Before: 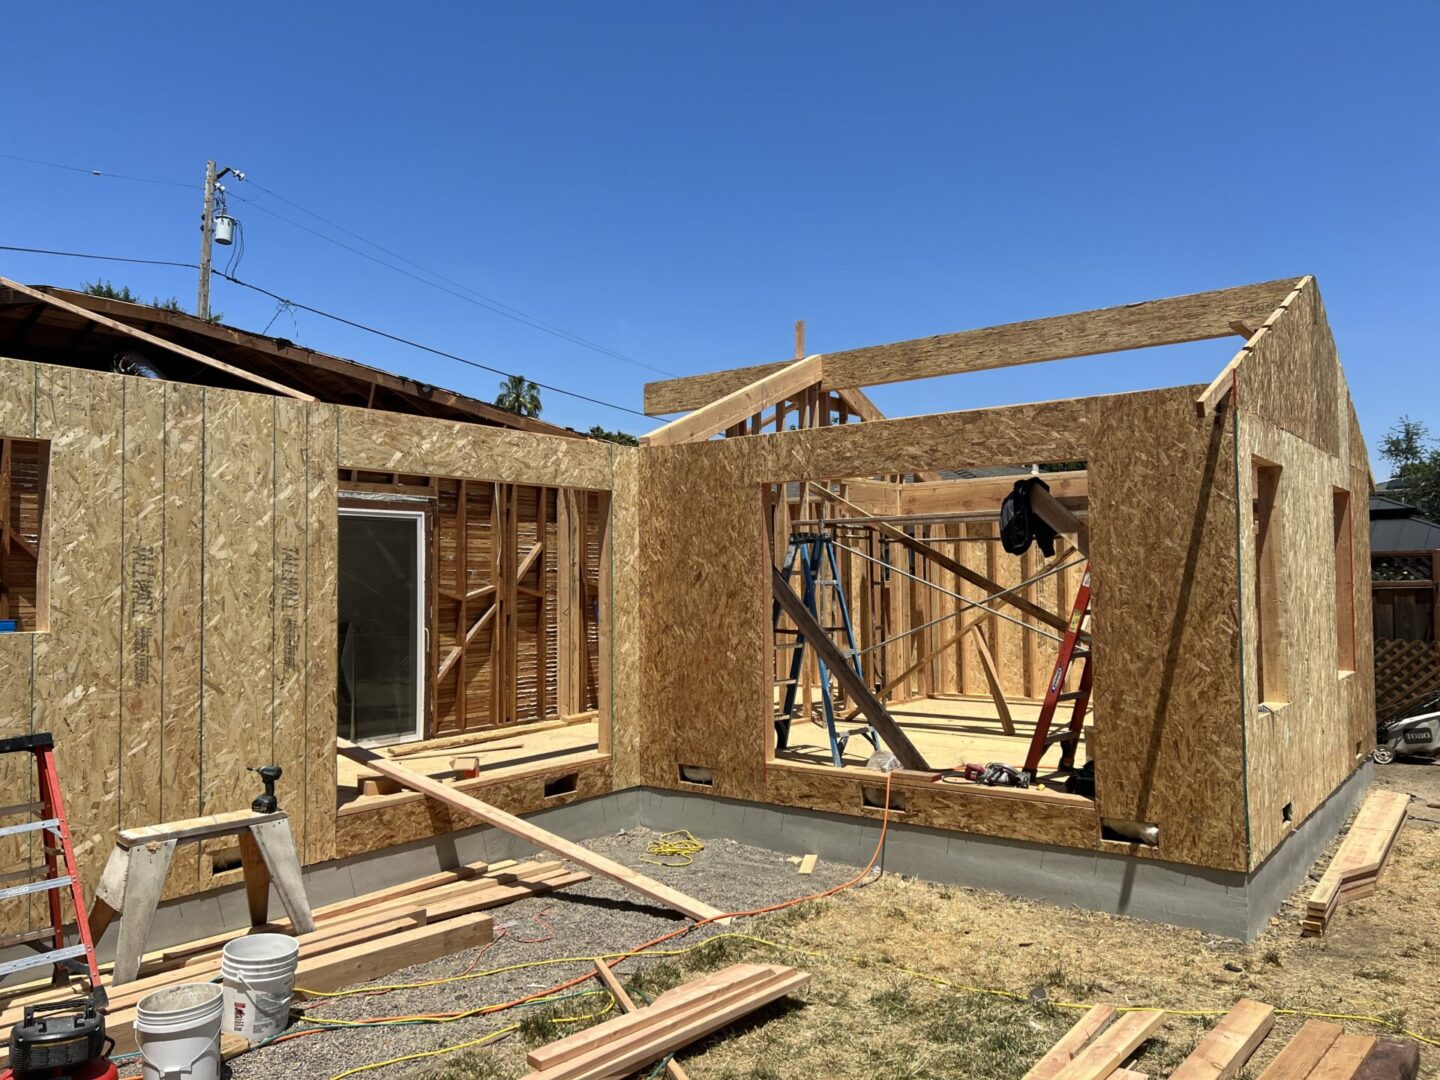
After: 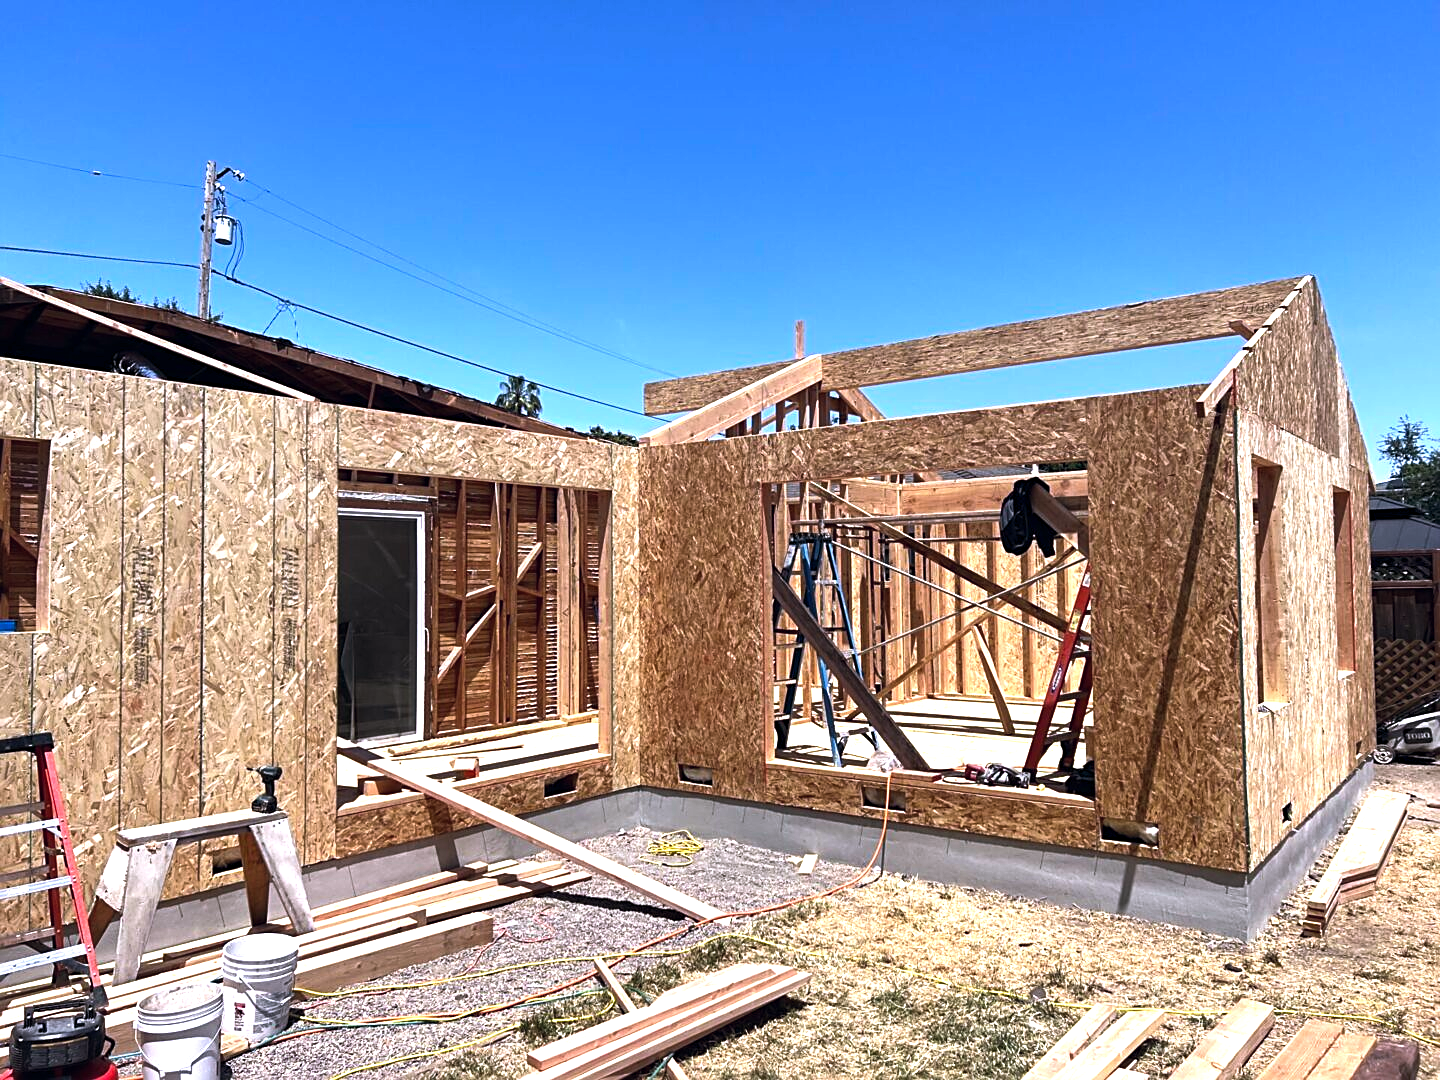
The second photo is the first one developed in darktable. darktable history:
sharpen: on, module defaults
color calibration: illuminant custom, x 0.367, y 0.392, temperature 4434.55 K
color balance rgb: global offset › chroma 0.055%, global offset › hue 253.72°, perceptual saturation grading › global saturation 0.273%, perceptual brilliance grading › global brilliance 15.122%, perceptual brilliance grading › shadows -34.17%
exposure: black level correction 0, exposure 0.5 EV, compensate exposure bias true, compensate highlight preservation false
